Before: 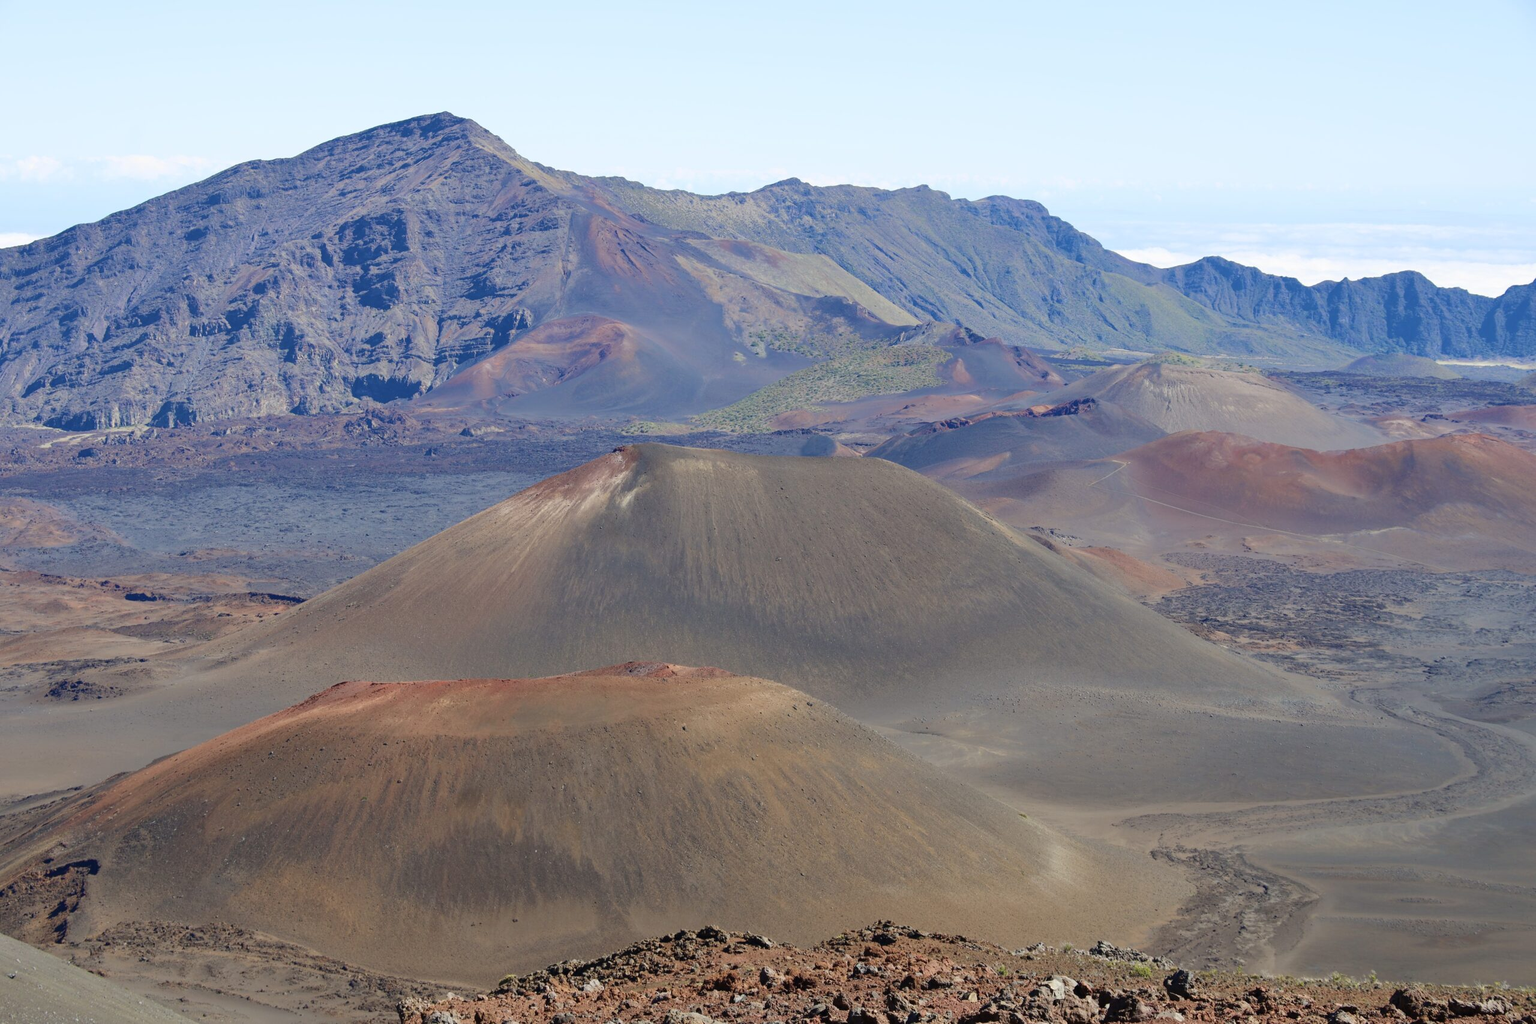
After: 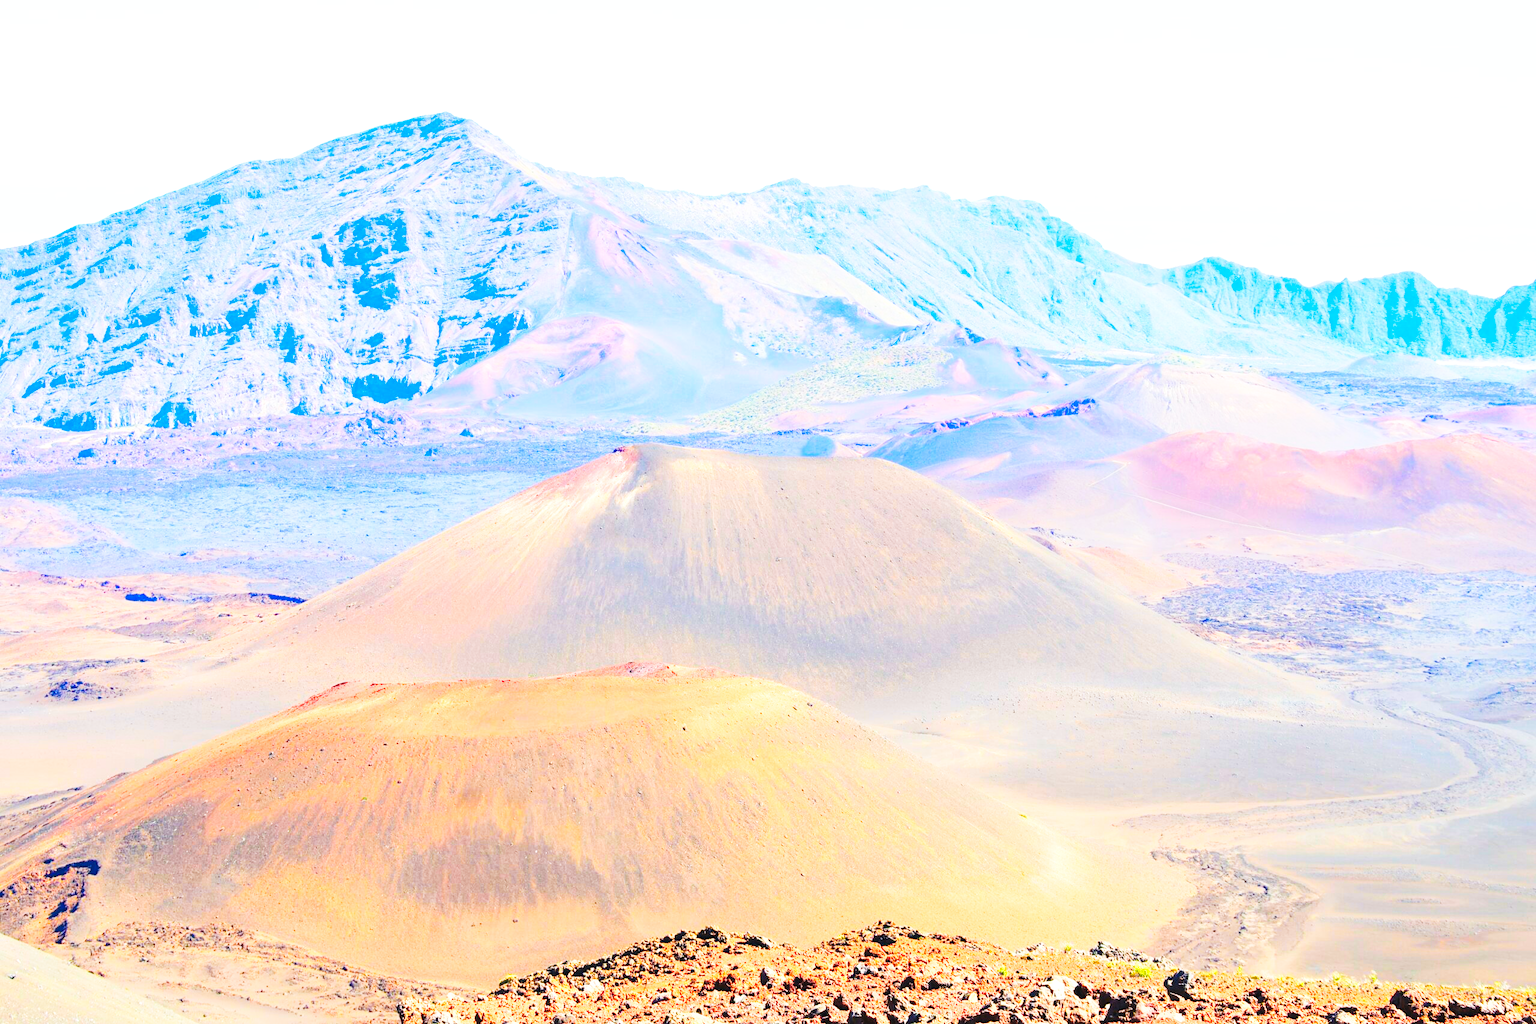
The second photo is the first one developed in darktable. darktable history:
color zones: curves: ch0 [(0.224, 0.526) (0.75, 0.5)]; ch1 [(0.055, 0.526) (0.224, 0.761) (0.377, 0.526) (0.75, 0.5)]
base curve: curves: ch0 [(0, 0.003) (0.001, 0.002) (0.006, 0.004) (0.02, 0.022) (0.048, 0.086) (0.094, 0.234) (0.162, 0.431) (0.258, 0.629) (0.385, 0.8) (0.548, 0.918) (0.751, 0.988) (1, 1)], preserve colors none
exposure: exposure 0.74 EV, compensate highlight preservation false
contrast brightness saturation: contrast 0.07, brightness 0.18, saturation 0.4
